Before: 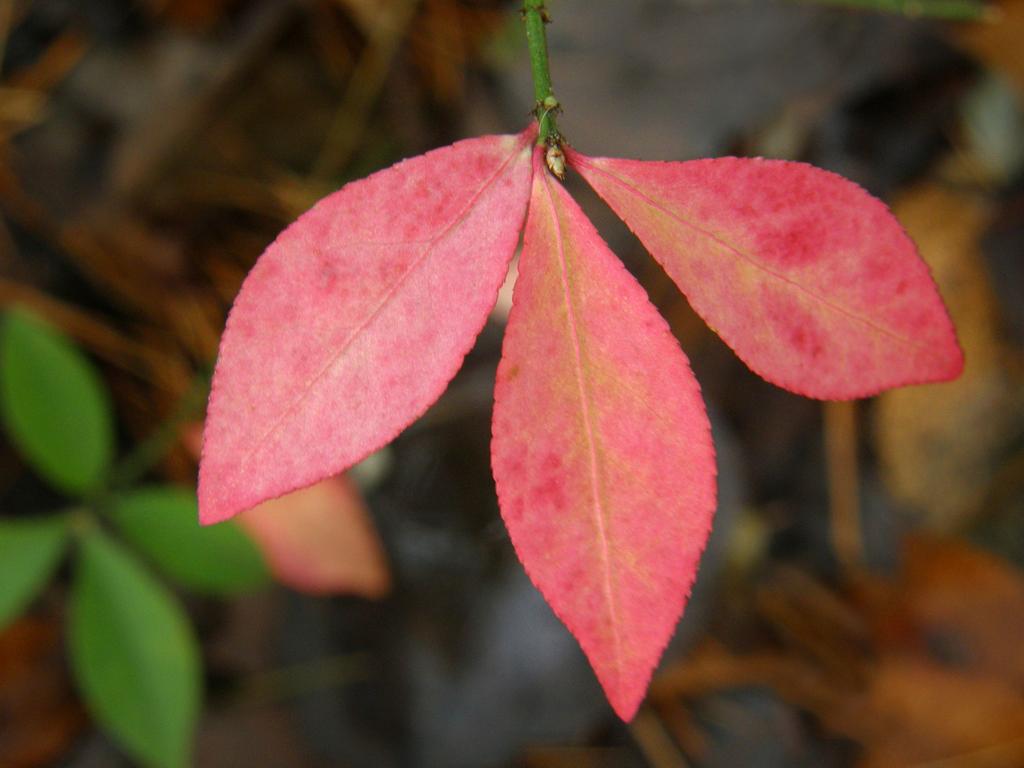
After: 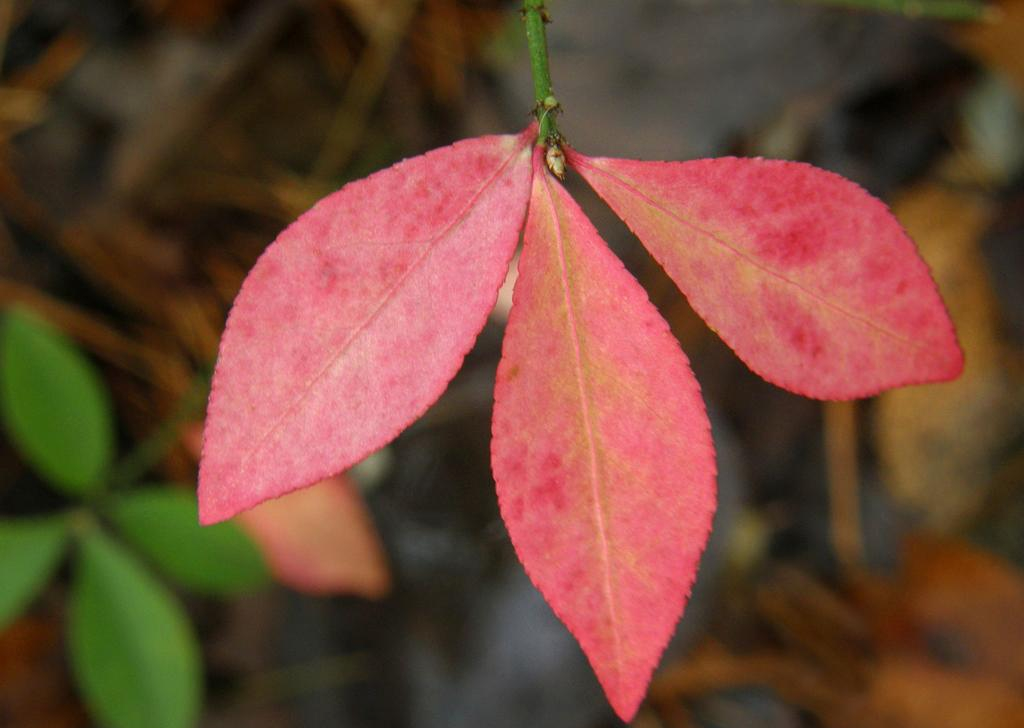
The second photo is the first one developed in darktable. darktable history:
crop and rotate: top 0.01%, bottom 5.17%
local contrast: detail 110%
